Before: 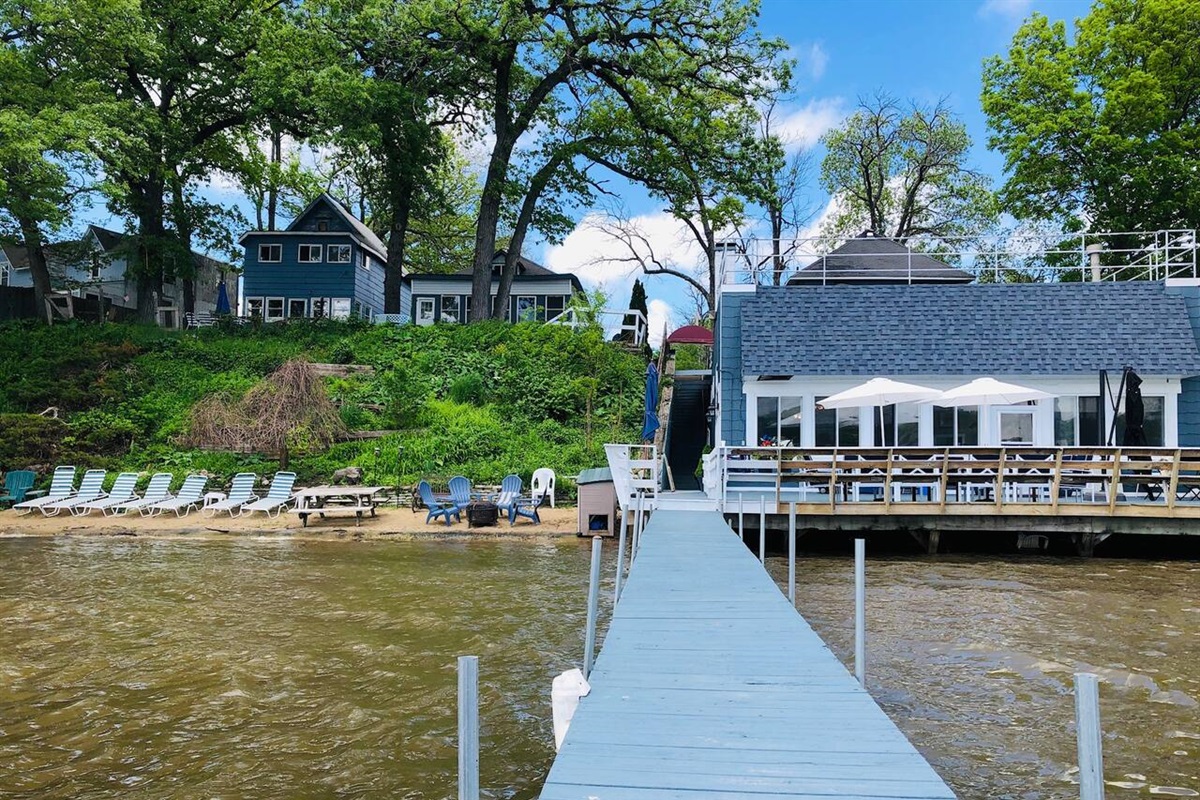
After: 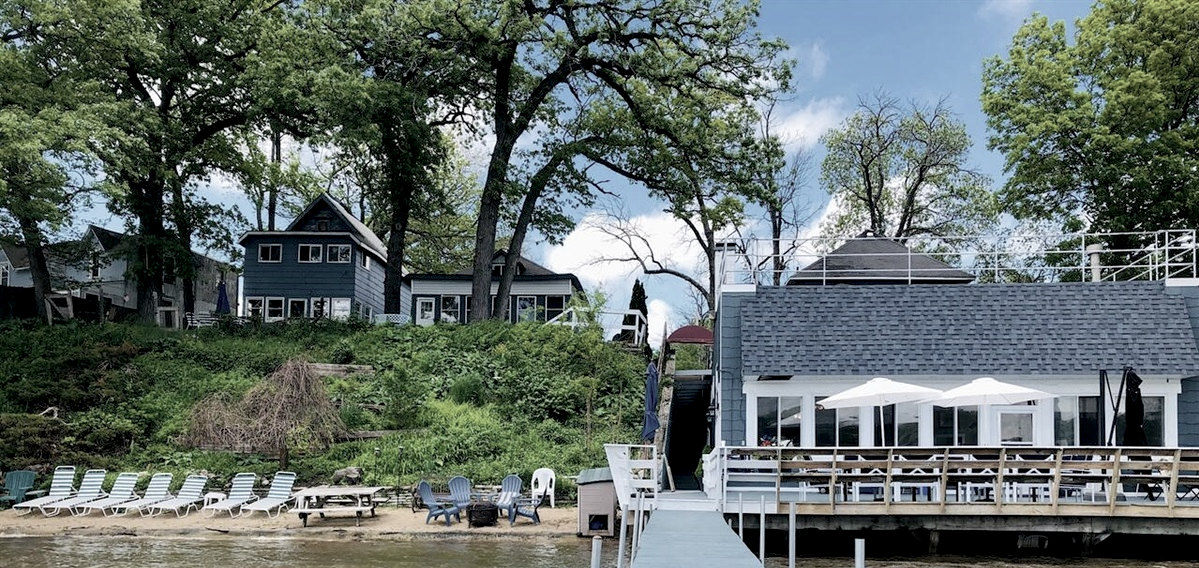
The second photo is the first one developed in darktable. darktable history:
velvia: strength 6.5%
color correction: highlights b* -0.033, saturation 0.468
exposure: black level correction 0.007, exposure 0.092 EV, compensate exposure bias true, compensate highlight preservation false
crop: bottom 28.972%
